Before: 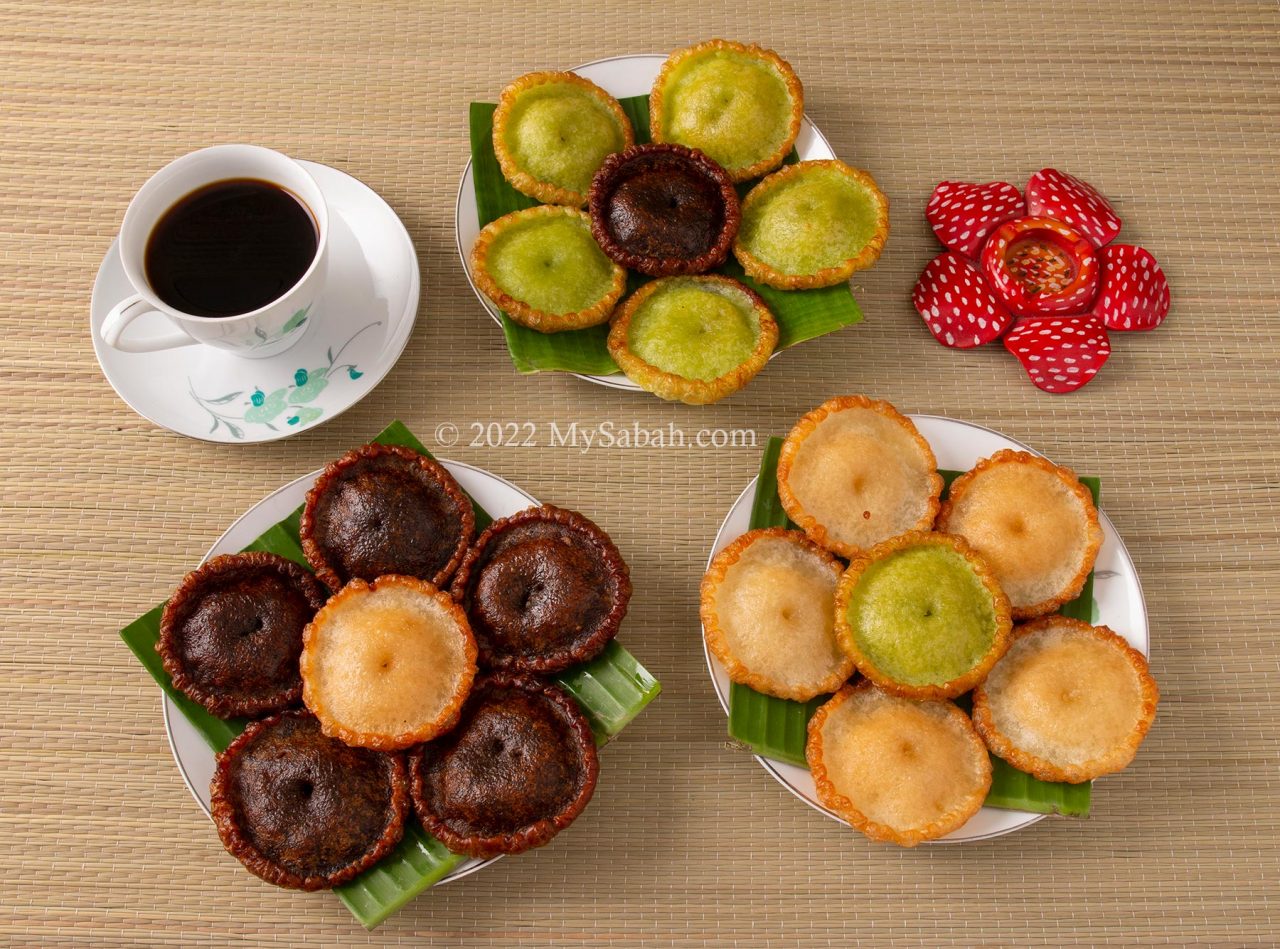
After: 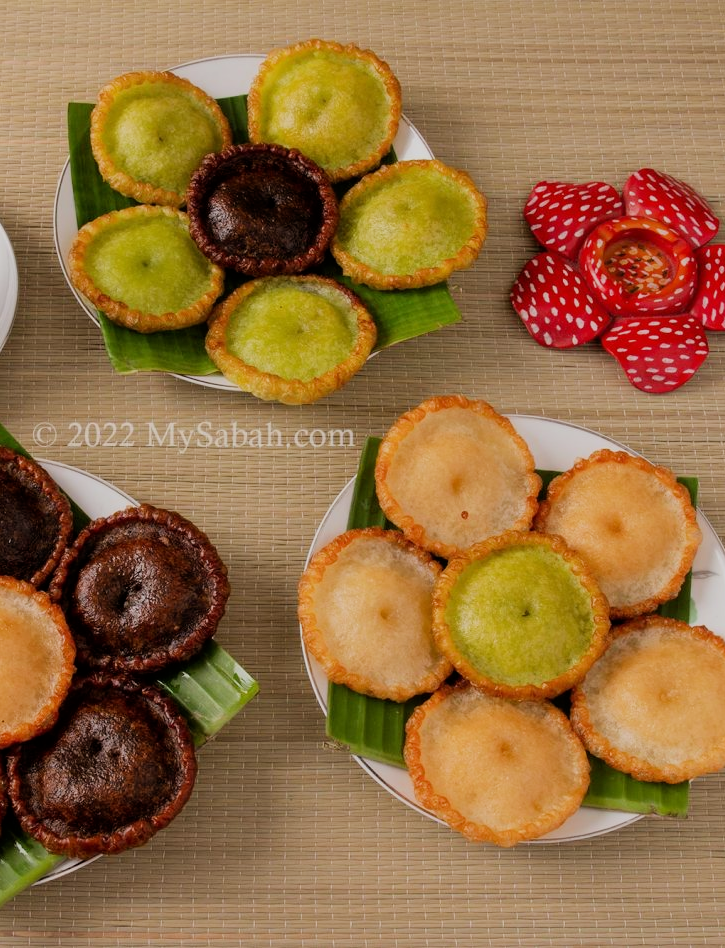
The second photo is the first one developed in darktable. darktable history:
crop: left 31.458%, top 0%, right 11.876%
filmic rgb: black relative exposure -7.65 EV, white relative exposure 4.56 EV, hardness 3.61, contrast 1.05
